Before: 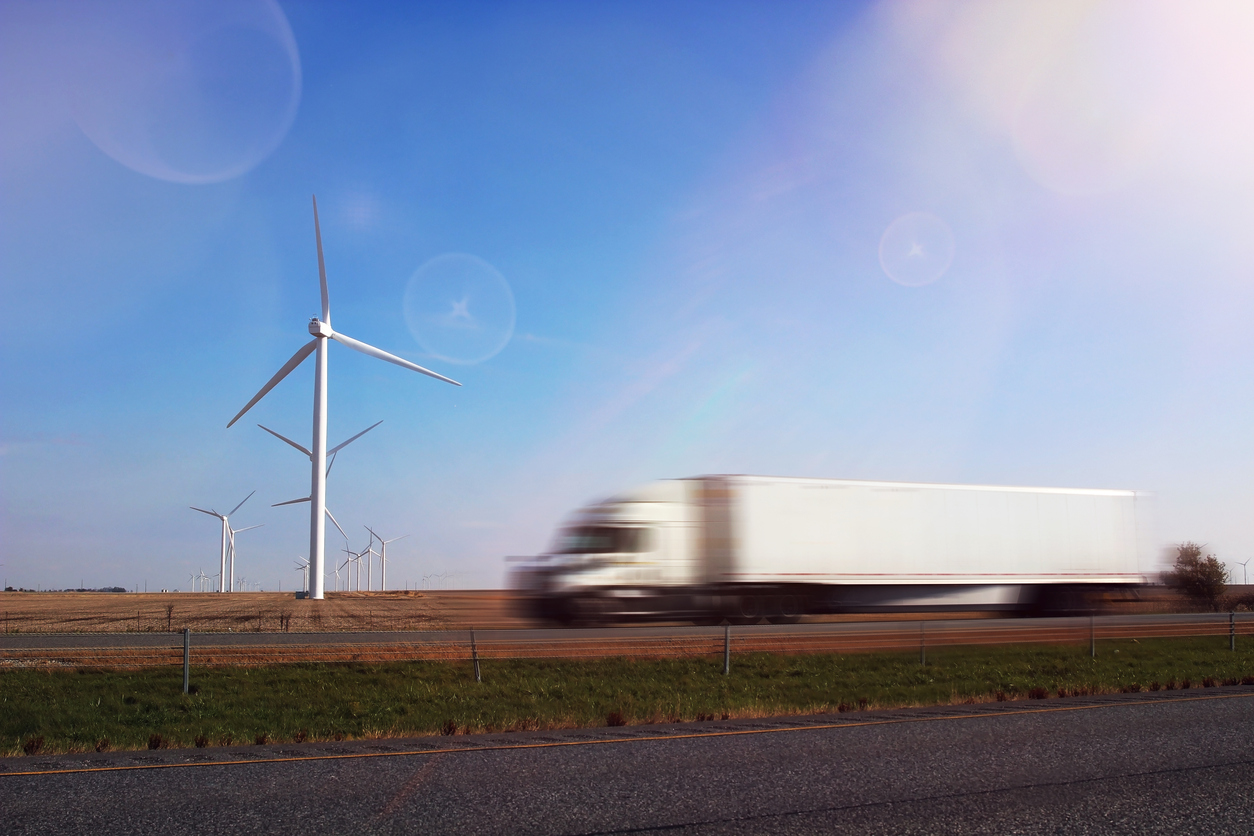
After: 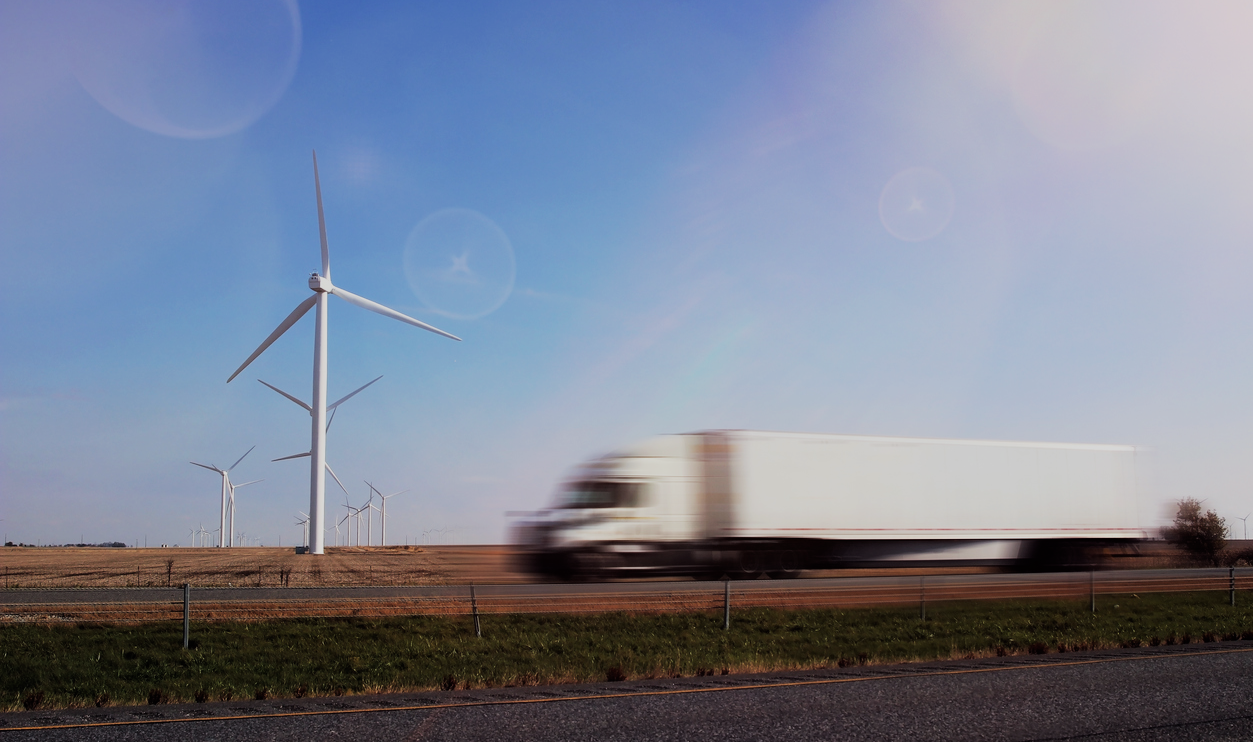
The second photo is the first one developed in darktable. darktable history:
filmic rgb: black relative exposure -7.65 EV, white relative exposure 4.56 EV, hardness 3.61, contrast 1.05
contrast brightness saturation: saturation -0.04
crop and rotate: top 5.609%, bottom 5.609%
